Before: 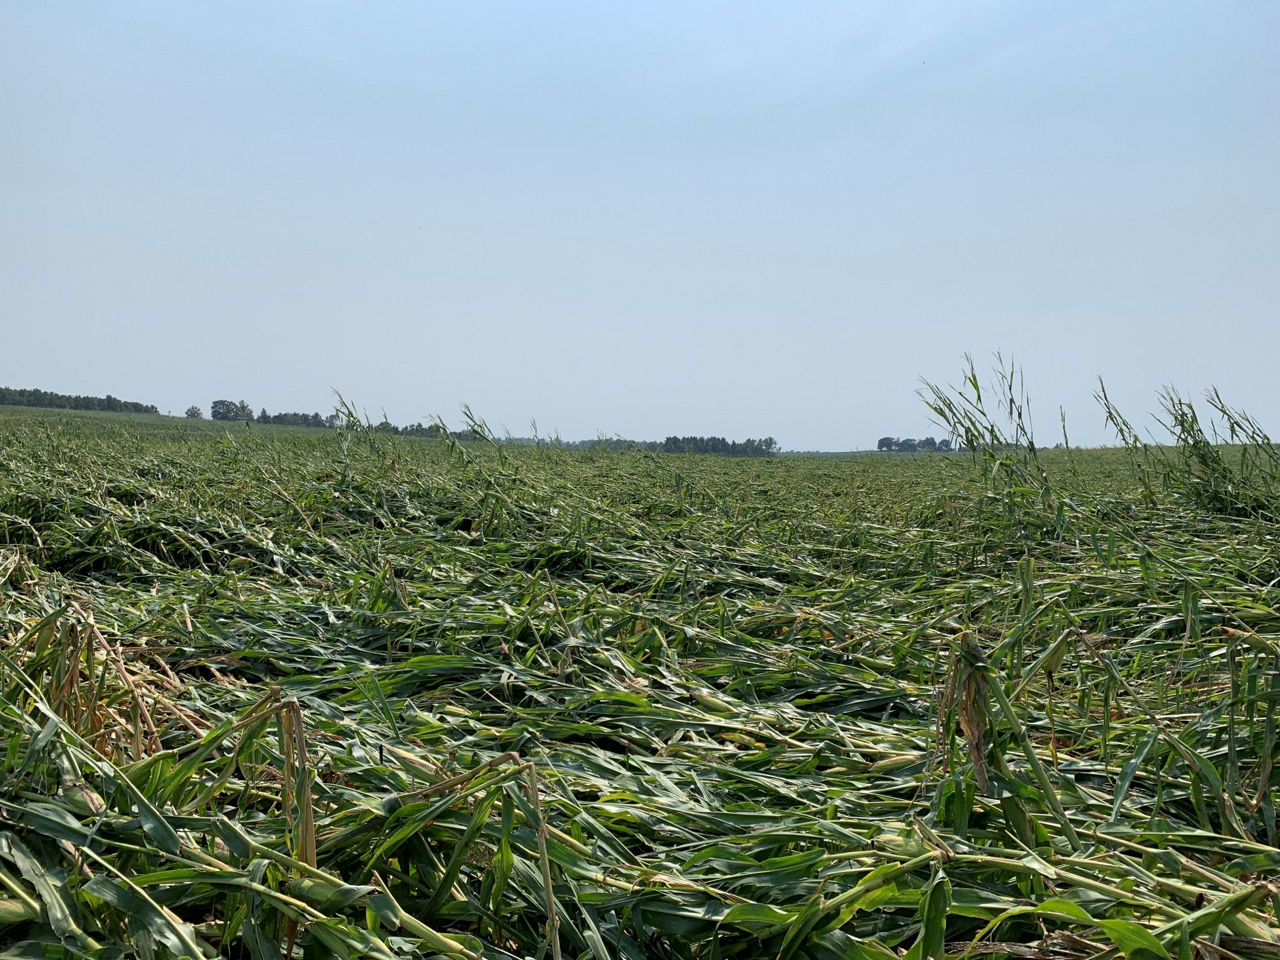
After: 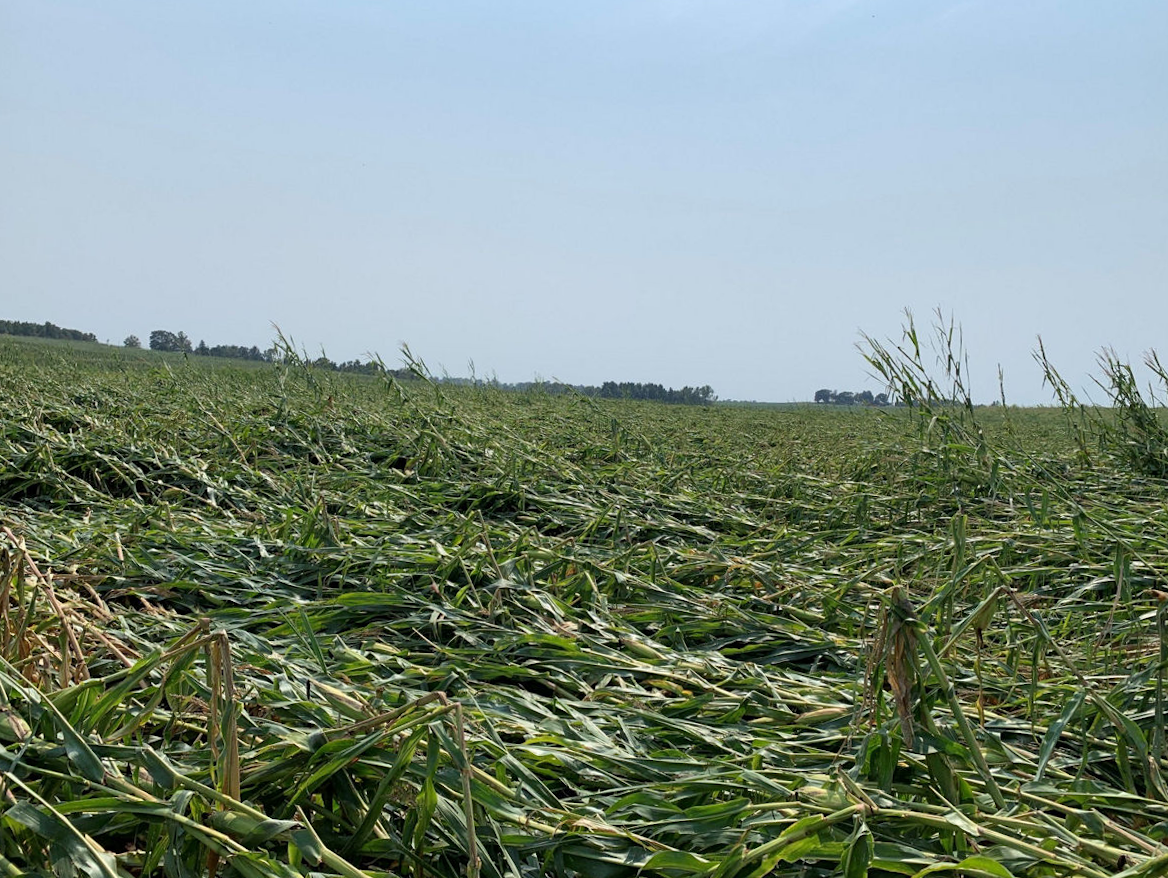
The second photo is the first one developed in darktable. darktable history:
crop and rotate: angle -1.88°, left 3.135%, top 3.97%, right 1.642%, bottom 0.562%
